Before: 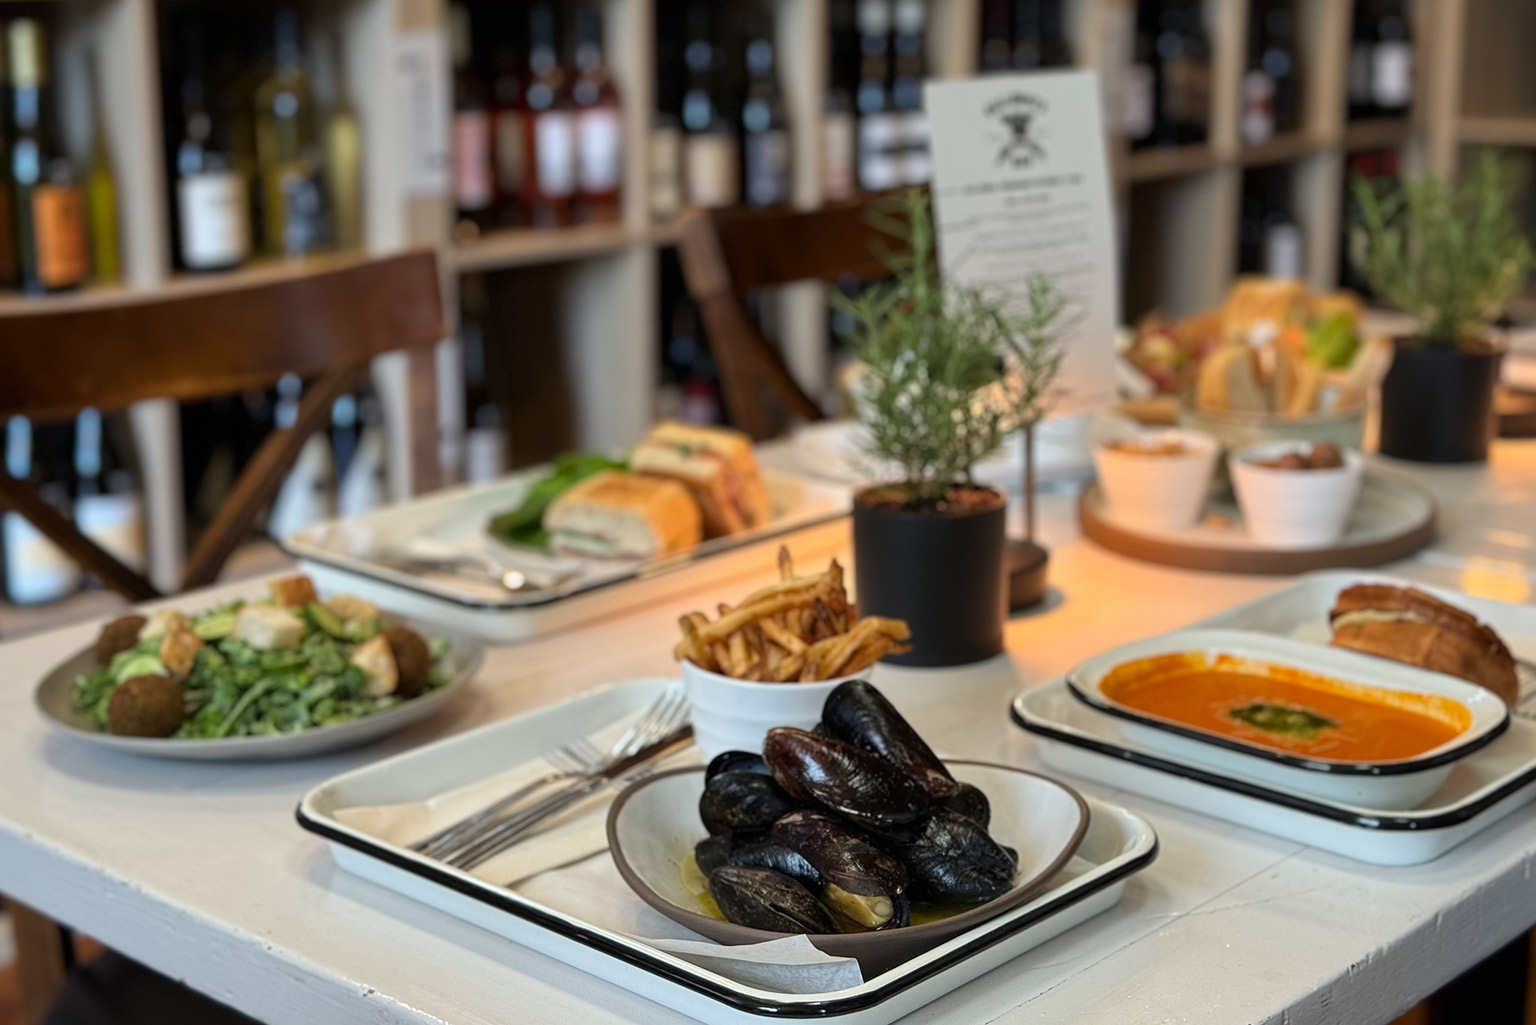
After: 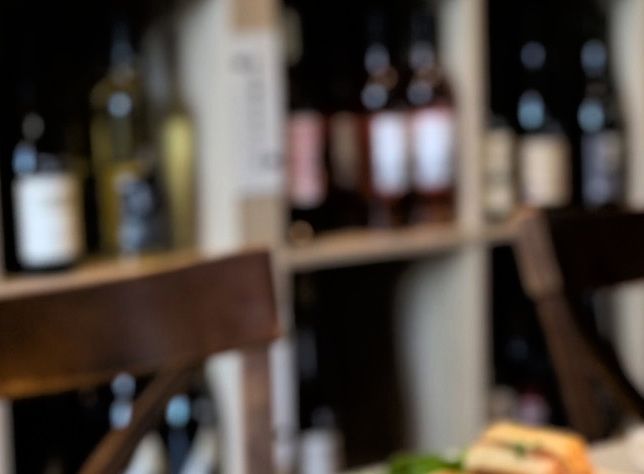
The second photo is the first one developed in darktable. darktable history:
shadows and highlights: shadows 12, white point adjustment 1.2, soften with gaussian
crop and rotate: left 10.817%, top 0.062%, right 47.194%, bottom 53.626%
tone curve: curves: ch0 [(0, 0) (0.118, 0.034) (0.182, 0.124) (0.265, 0.214) (0.504, 0.508) (0.783, 0.825) (1, 1)], color space Lab, linked channels, preserve colors none
